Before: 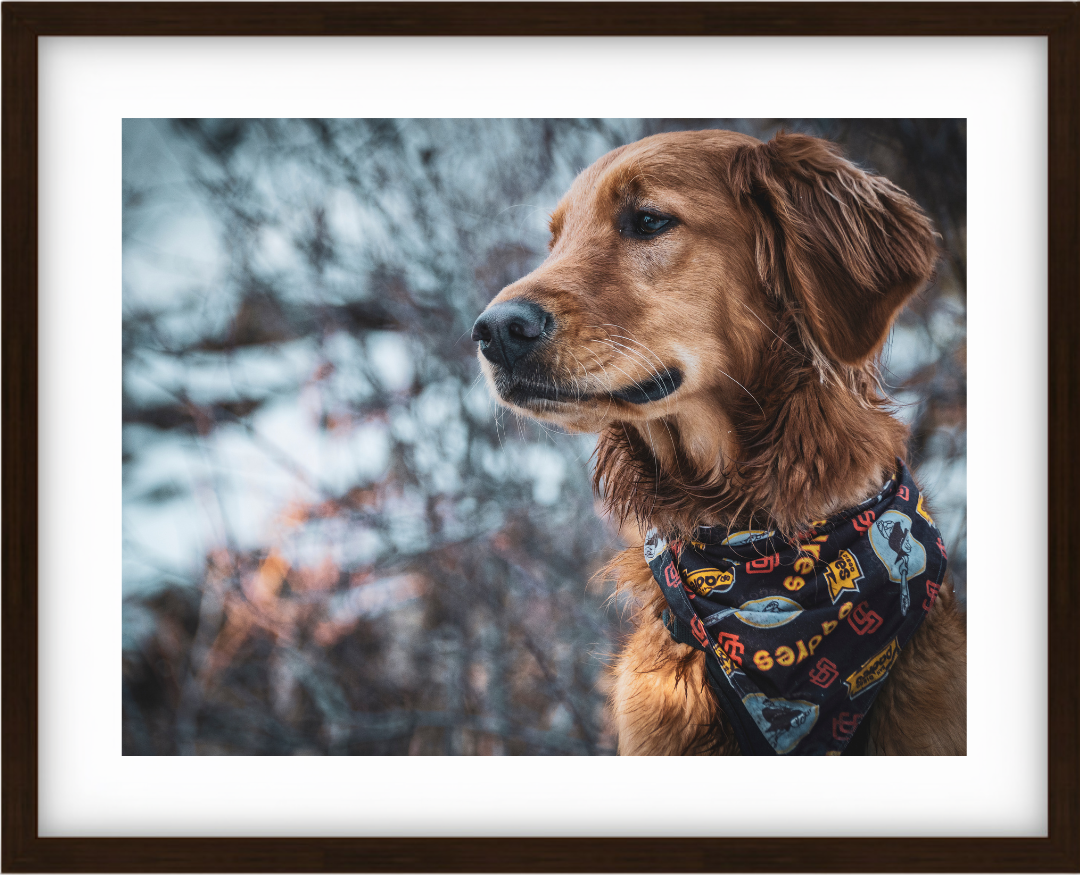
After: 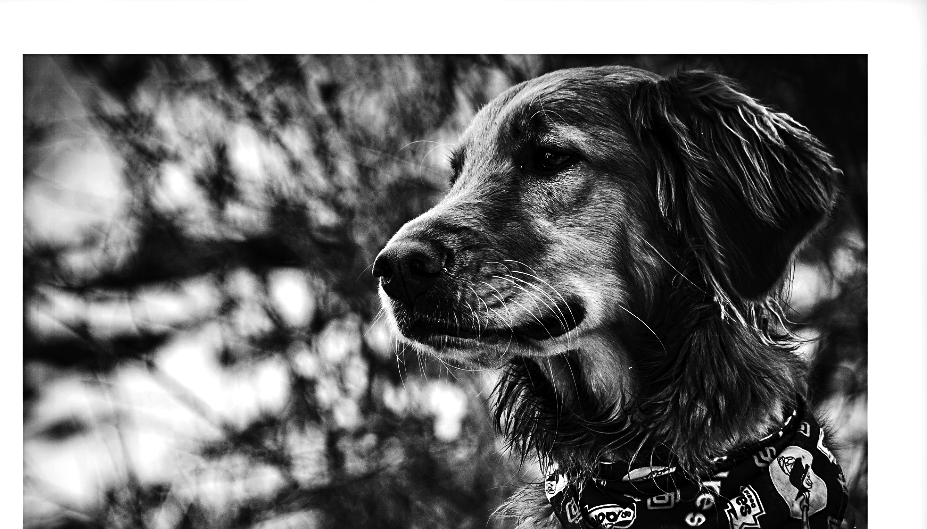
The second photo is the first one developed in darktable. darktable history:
exposure: exposure 0.194 EV, compensate highlight preservation false
contrast brightness saturation: contrast -0.04, brightness -0.58, saturation -0.993
contrast equalizer: octaves 7, y [[0.545, 0.572, 0.59, 0.59, 0.571, 0.545], [0.5 ×6], [0.5 ×6], [0 ×6], [0 ×6]]
crop and rotate: left 9.251%, top 7.32%, right 4.915%, bottom 32.129%
sharpen: on, module defaults
tone curve: curves: ch0 [(0, 0) (0.003, 0.014) (0.011, 0.019) (0.025, 0.026) (0.044, 0.037) (0.069, 0.053) (0.1, 0.083) (0.136, 0.121) (0.177, 0.163) (0.224, 0.22) (0.277, 0.281) (0.335, 0.354) (0.399, 0.436) (0.468, 0.526) (0.543, 0.612) (0.623, 0.706) (0.709, 0.79) (0.801, 0.858) (0.898, 0.925) (1, 1)], preserve colors none
